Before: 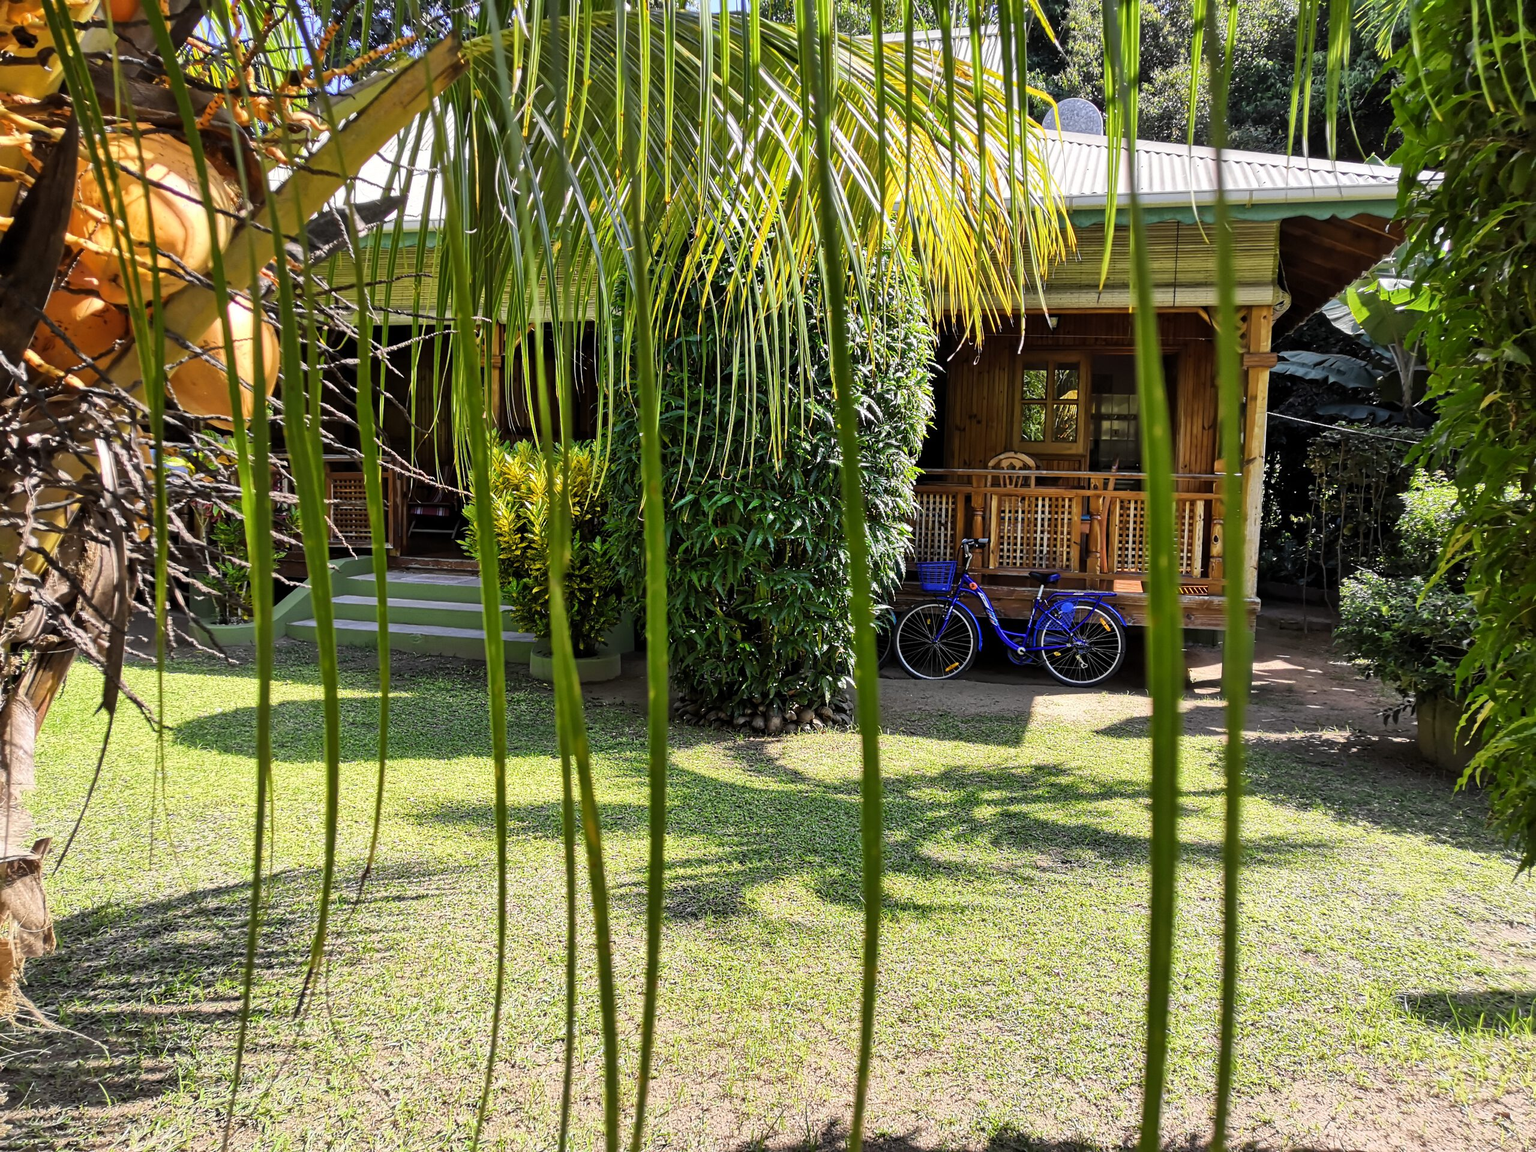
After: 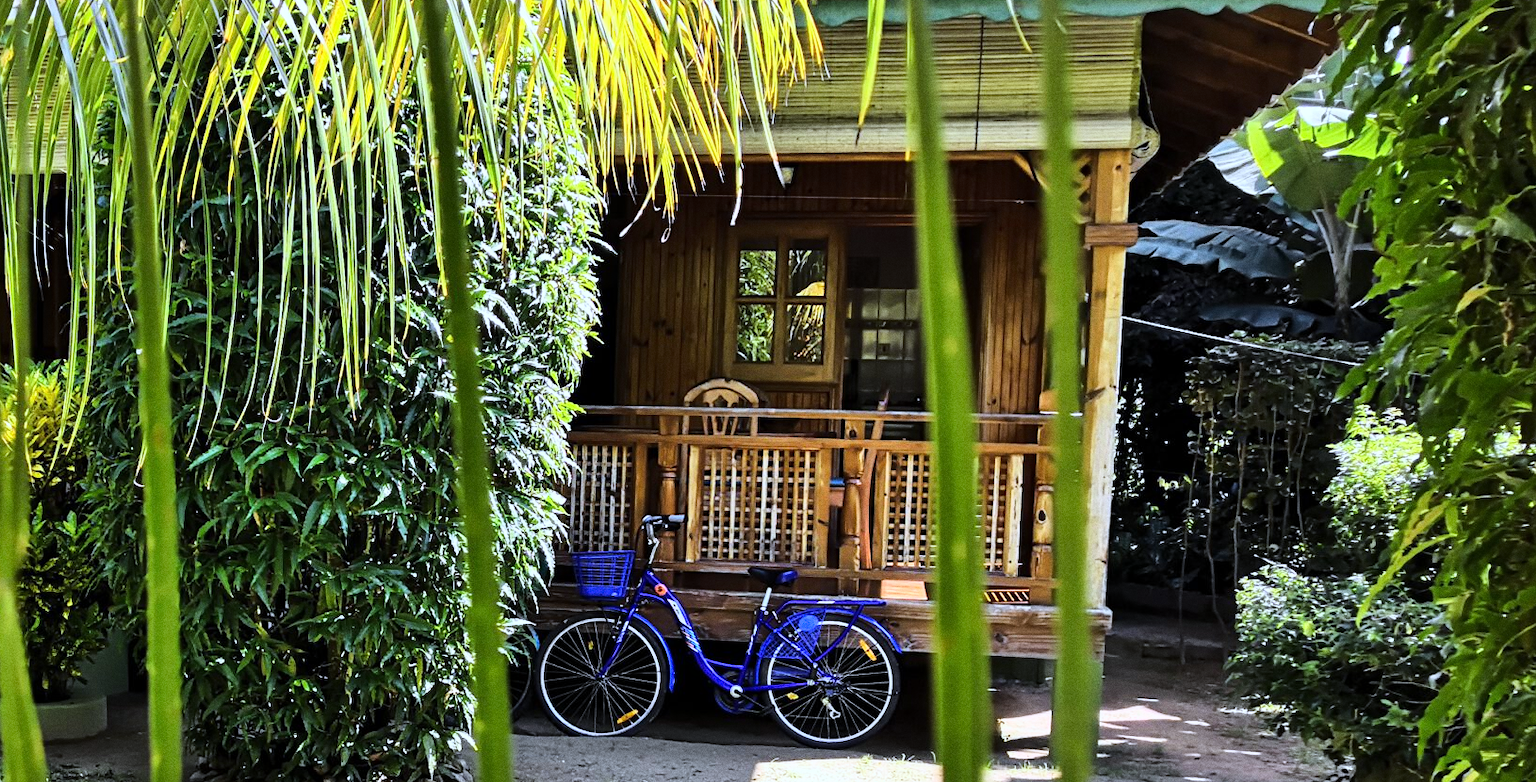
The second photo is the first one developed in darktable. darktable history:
crop: left 36.005%, top 18.293%, right 0.31%, bottom 38.444%
rgb levels: preserve colors max RGB
grain: coarseness 0.09 ISO
base curve: curves: ch0 [(0, 0) (0.028, 0.03) (0.121, 0.232) (0.46, 0.748) (0.859, 0.968) (1, 1)]
exposure: compensate highlight preservation false
white balance: red 0.926, green 1.003, blue 1.133
